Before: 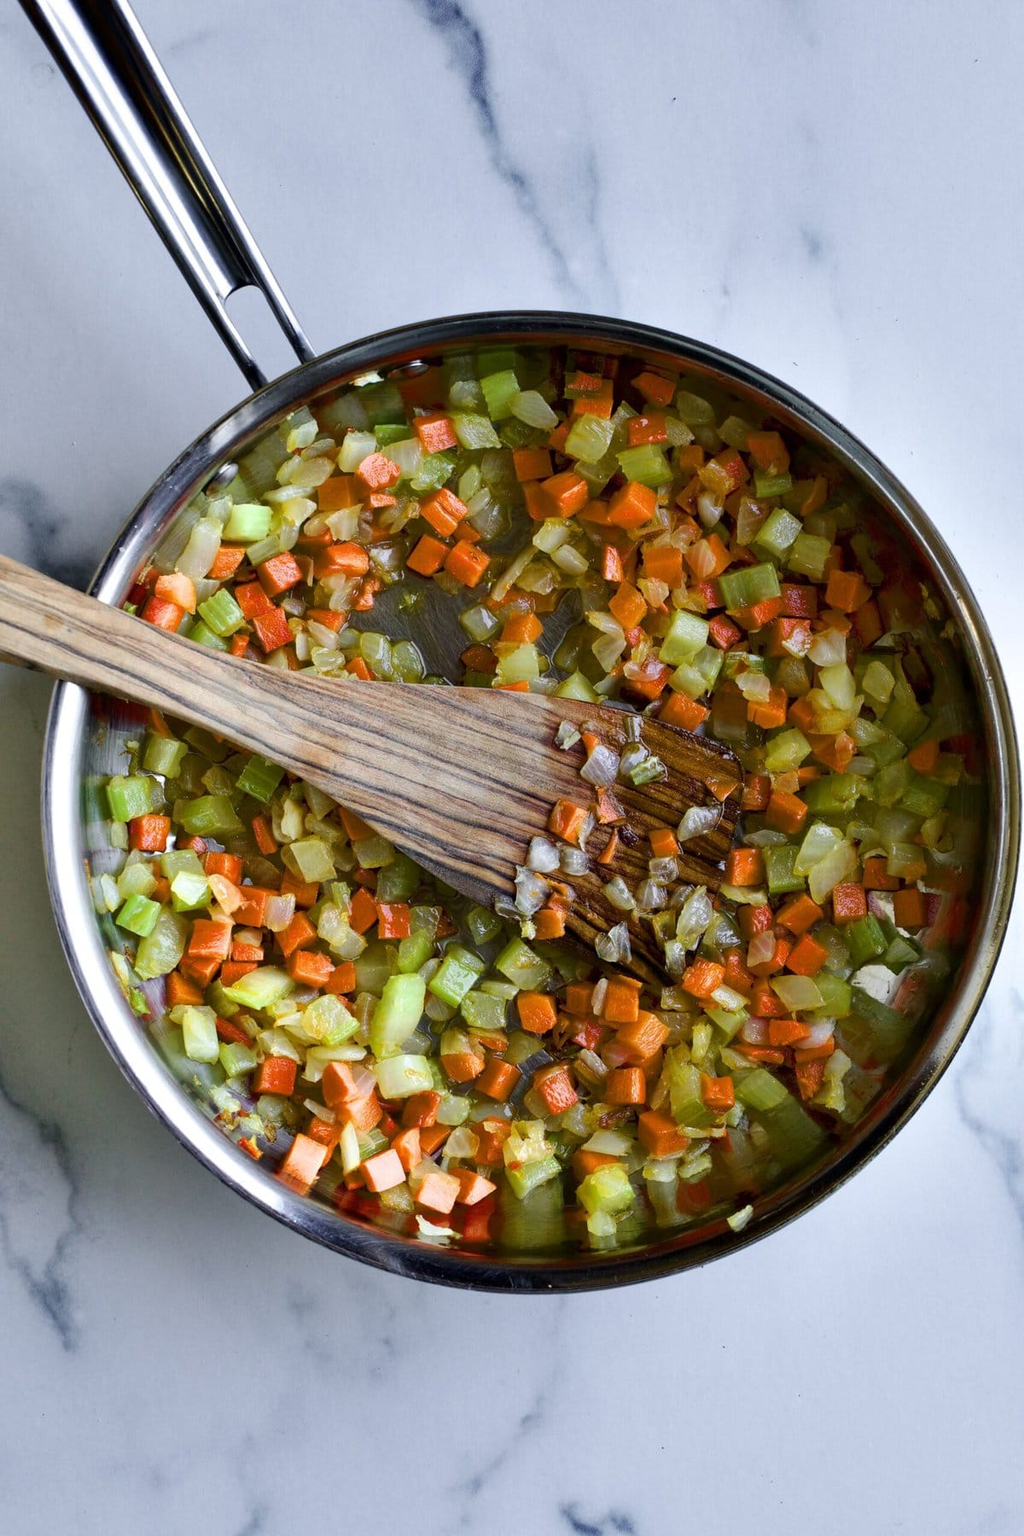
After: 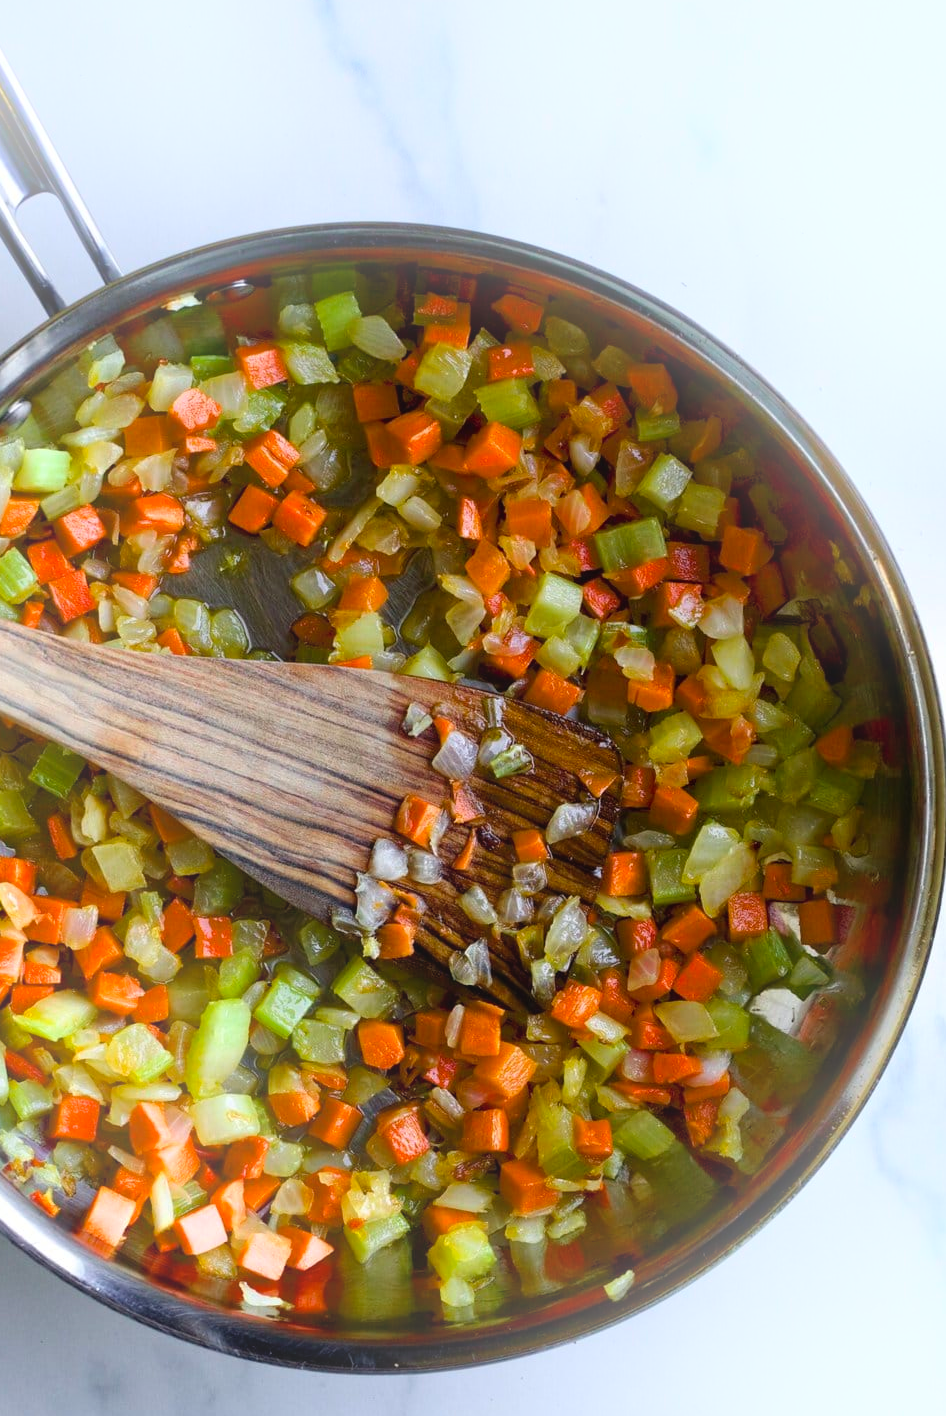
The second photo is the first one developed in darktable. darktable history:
crop and rotate: left 20.74%, top 7.912%, right 0.375%, bottom 13.378%
bloom: threshold 82.5%, strength 16.25%
